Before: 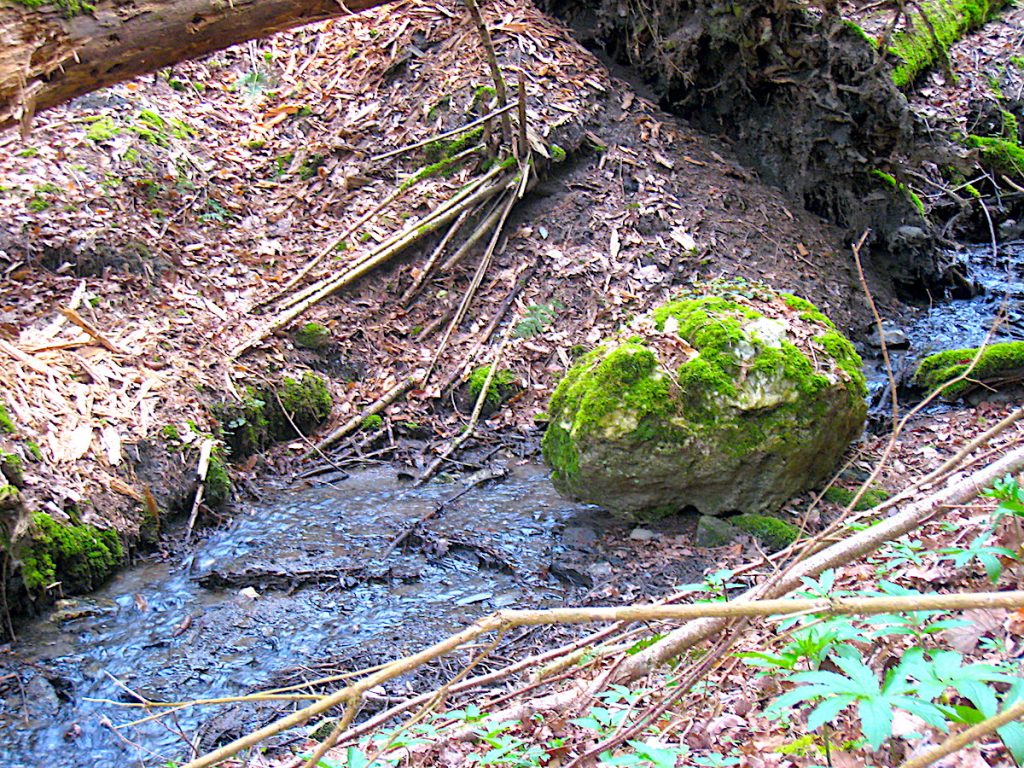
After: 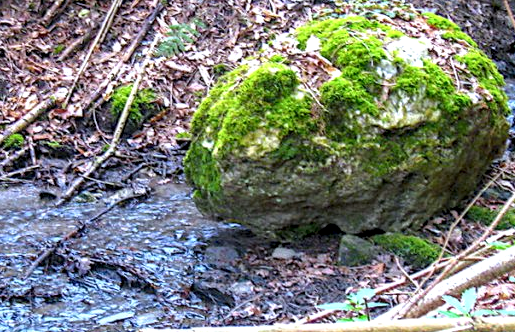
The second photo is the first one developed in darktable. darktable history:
white balance: red 0.967, blue 1.049
local contrast: detail 150%
crop: left 35.03%, top 36.625%, right 14.663%, bottom 20.057%
